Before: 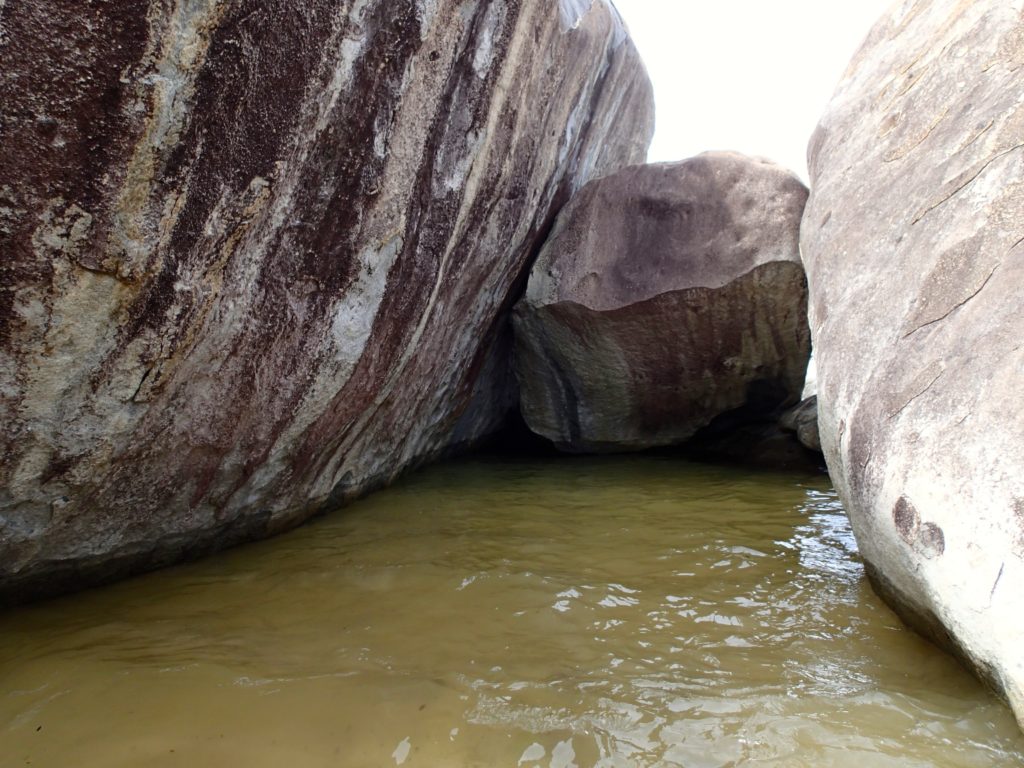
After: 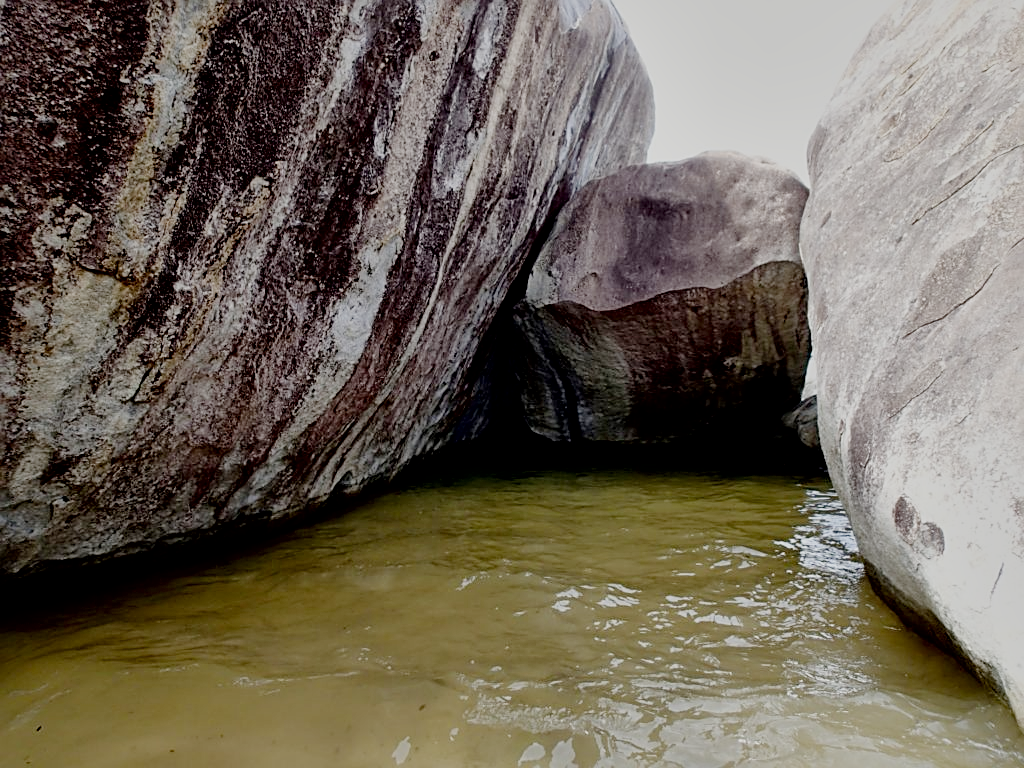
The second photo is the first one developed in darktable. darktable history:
local contrast: mode bilateral grid, contrast 20, coarseness 50, detail 161%, midtone range 0.2
filmic rgb: middle gray luminance 18%, black relative exposure -7.5 EV, white relative exposure 8.5 EV, threshold 6 EV, target black luminance 0%, hardness 2.23, latitude 18.37%, contrast 0.878, highlights saturation mix 5%, shadows ↔ highlights balance 10.15%, add noise in highlights 0, preserve chrominance no, color science v3 (2019), use custom middle-gray values true, iterations of high-quality reconstruction 0, contrast in highlights soft, enable highlight reconstruction true
sharpen: on, module defaults
